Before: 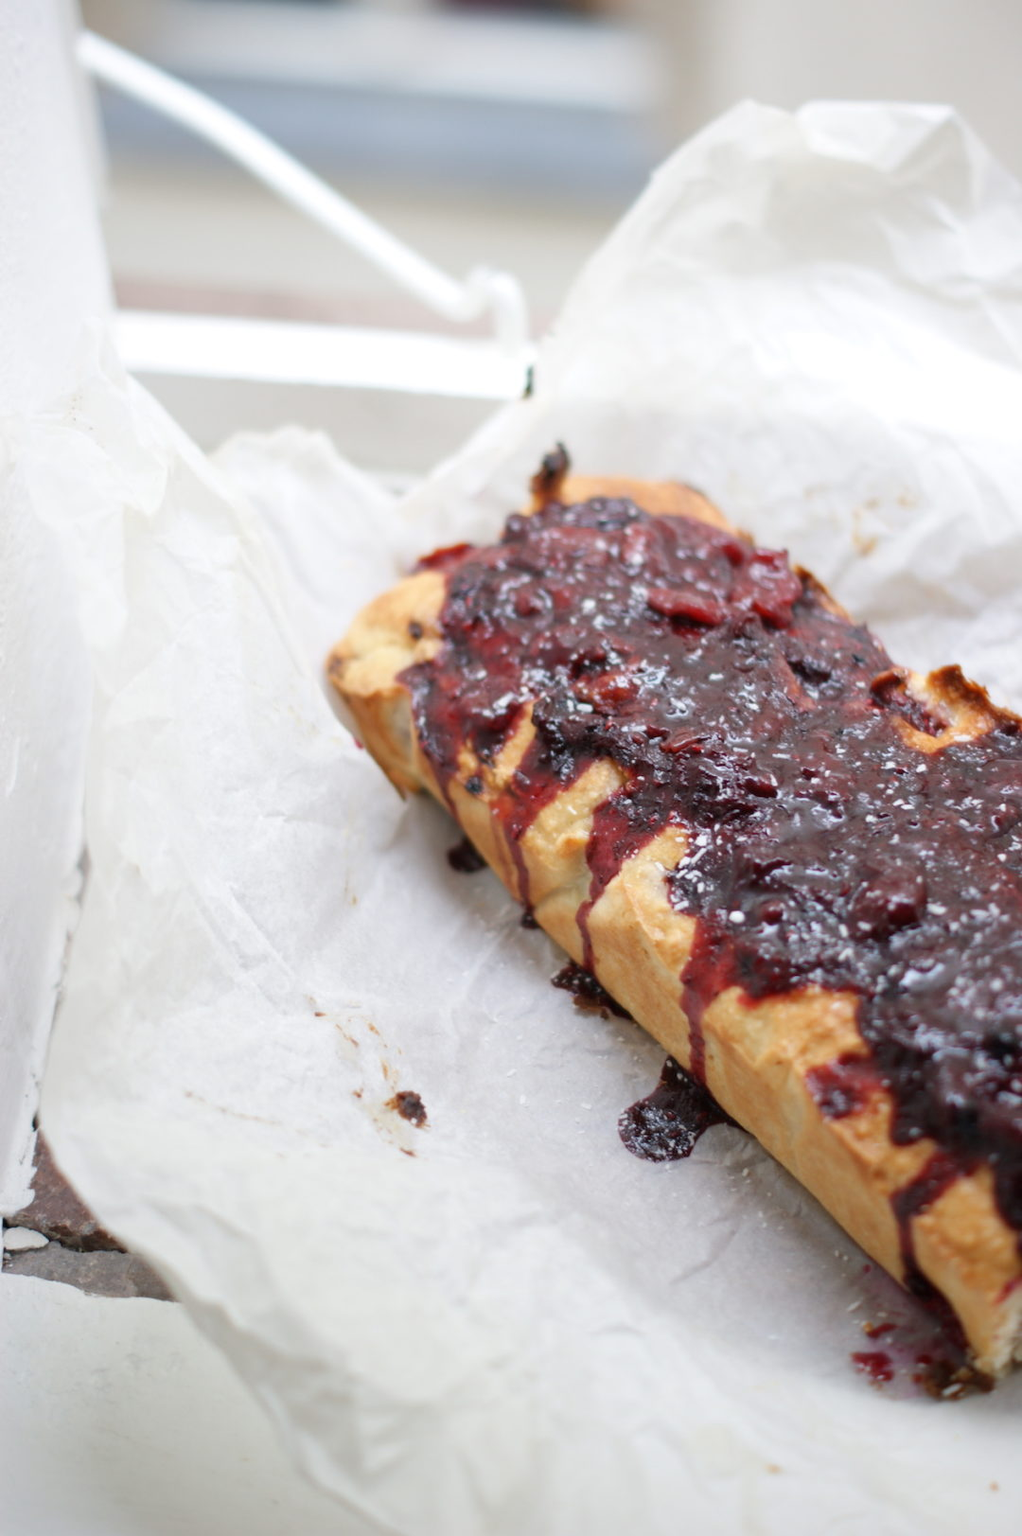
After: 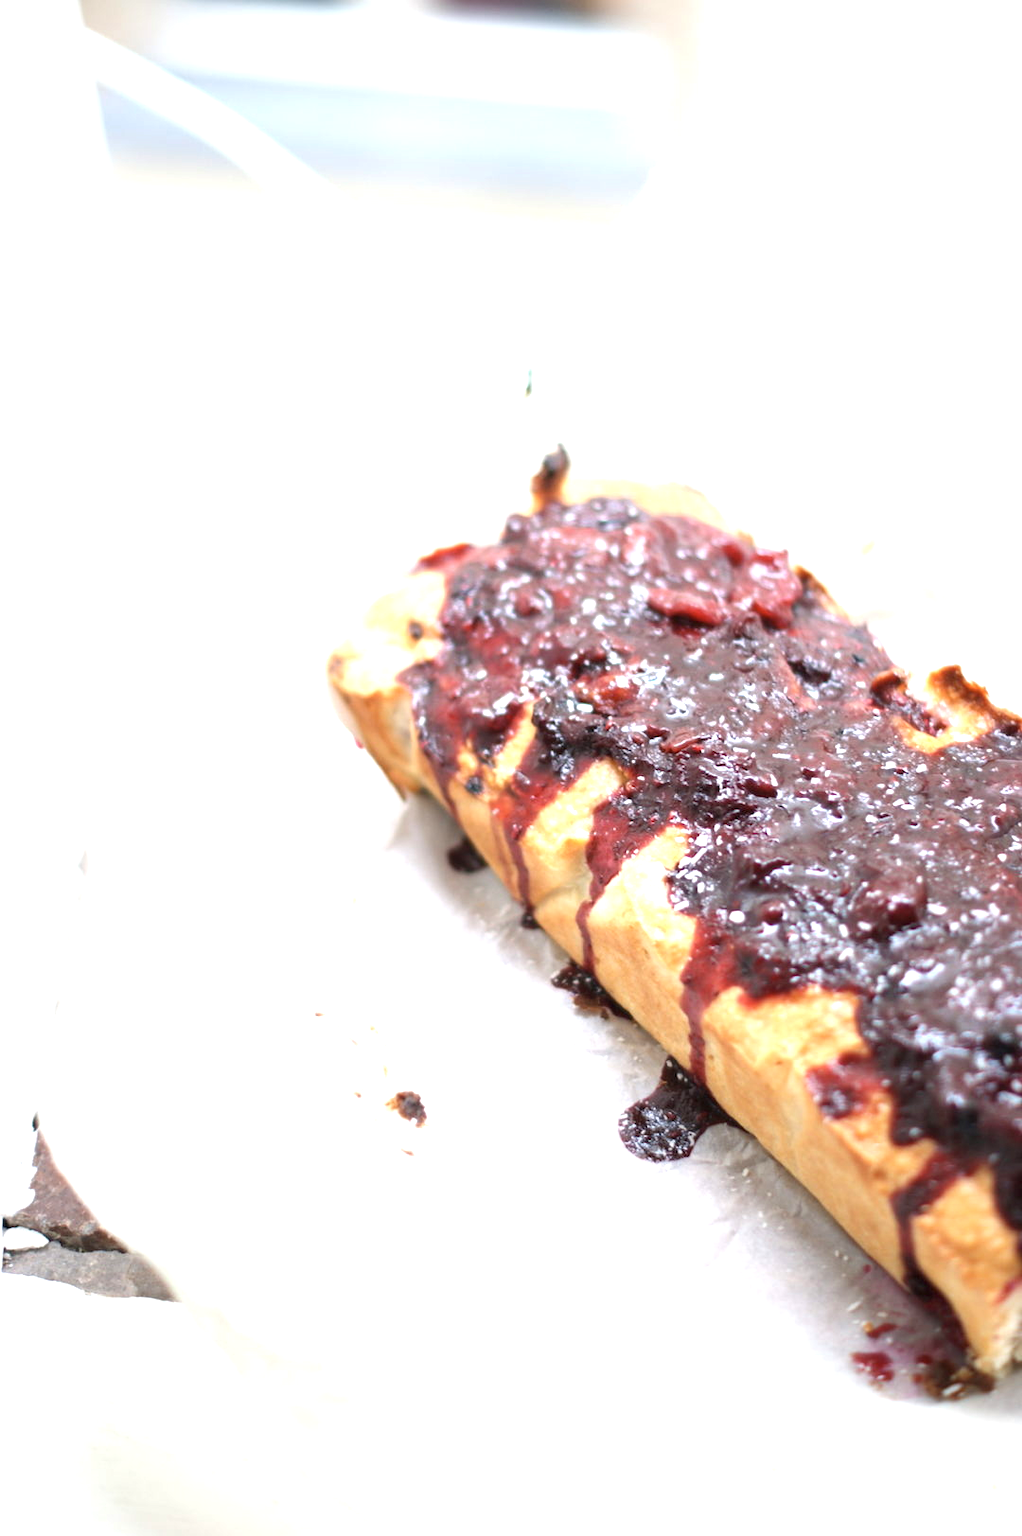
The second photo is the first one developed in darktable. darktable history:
exposure: exposure 1.2 EV, compensate highlight preservation false
color zones: curves: ch1 [(0, 0.469) (0.01, 0.469) (0.12, 0.446) (0.248, 0.469) (0.5, 0.5) (0.748, 0.5) (0.99, 0.469) (1, 0.469)]
